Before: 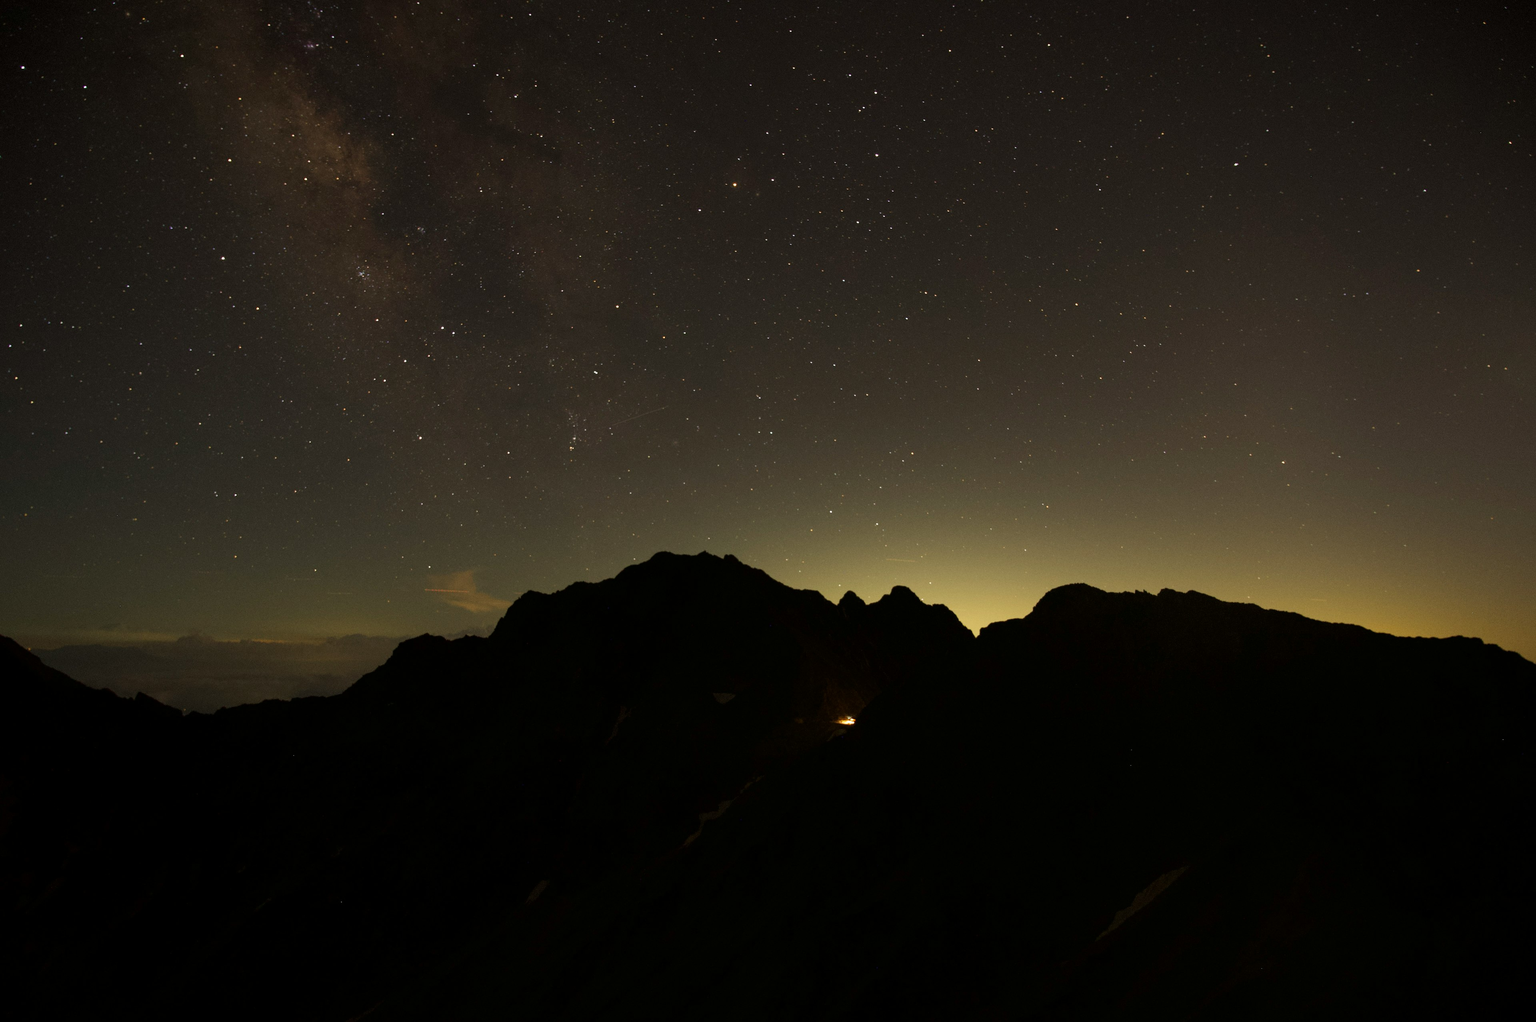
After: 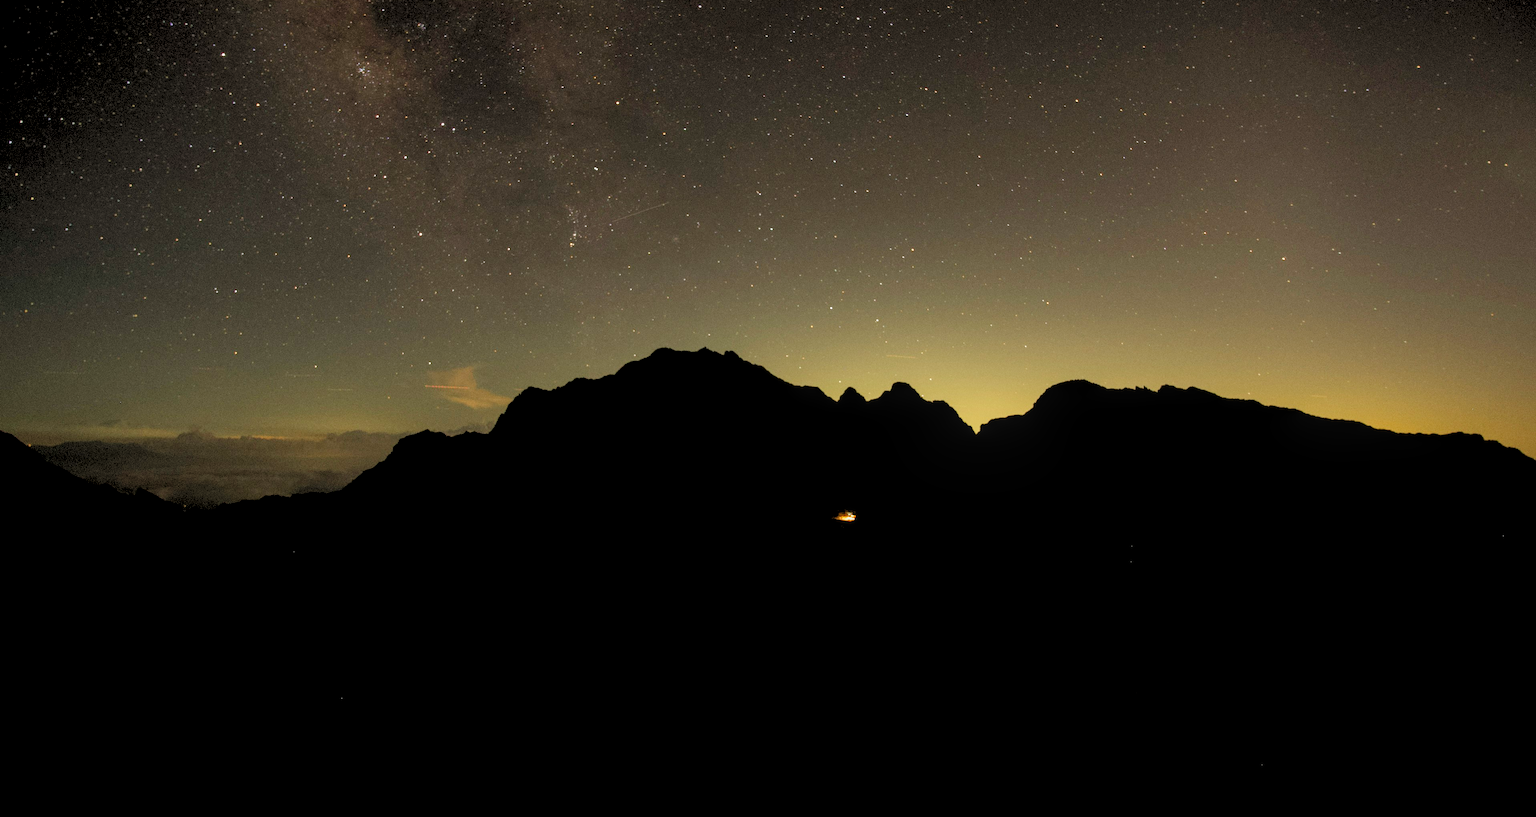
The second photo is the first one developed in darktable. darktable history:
levels: levels [0.093, 0.434, 0.988]
crop and rotate: top 19.998%
local contrast: detail 130%
